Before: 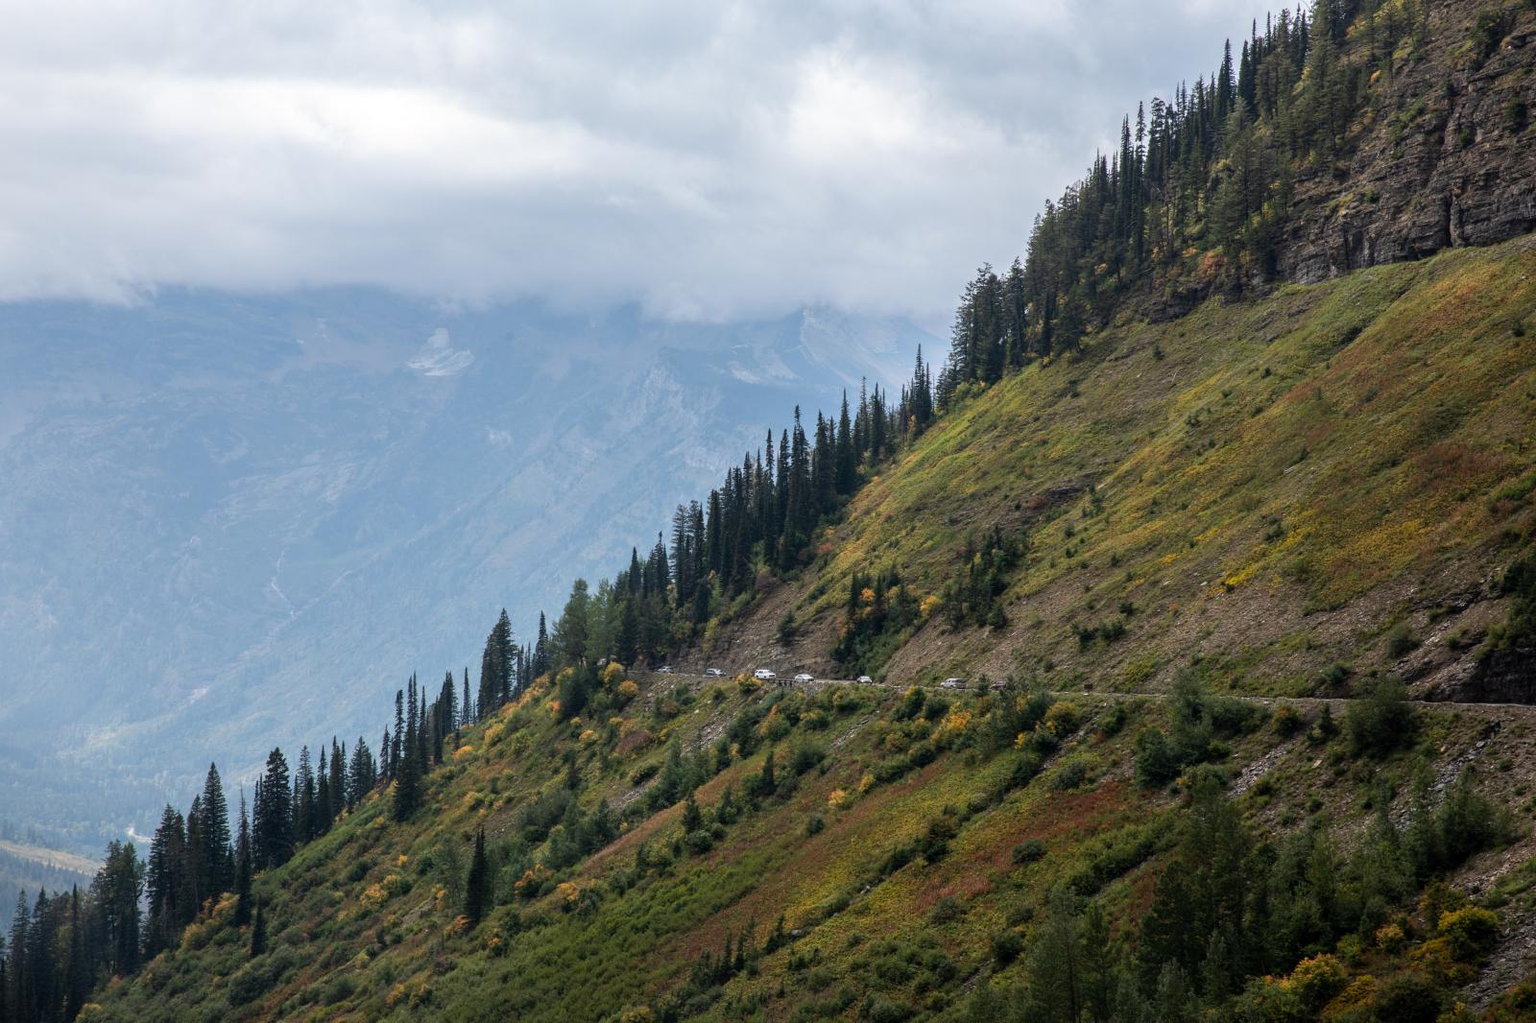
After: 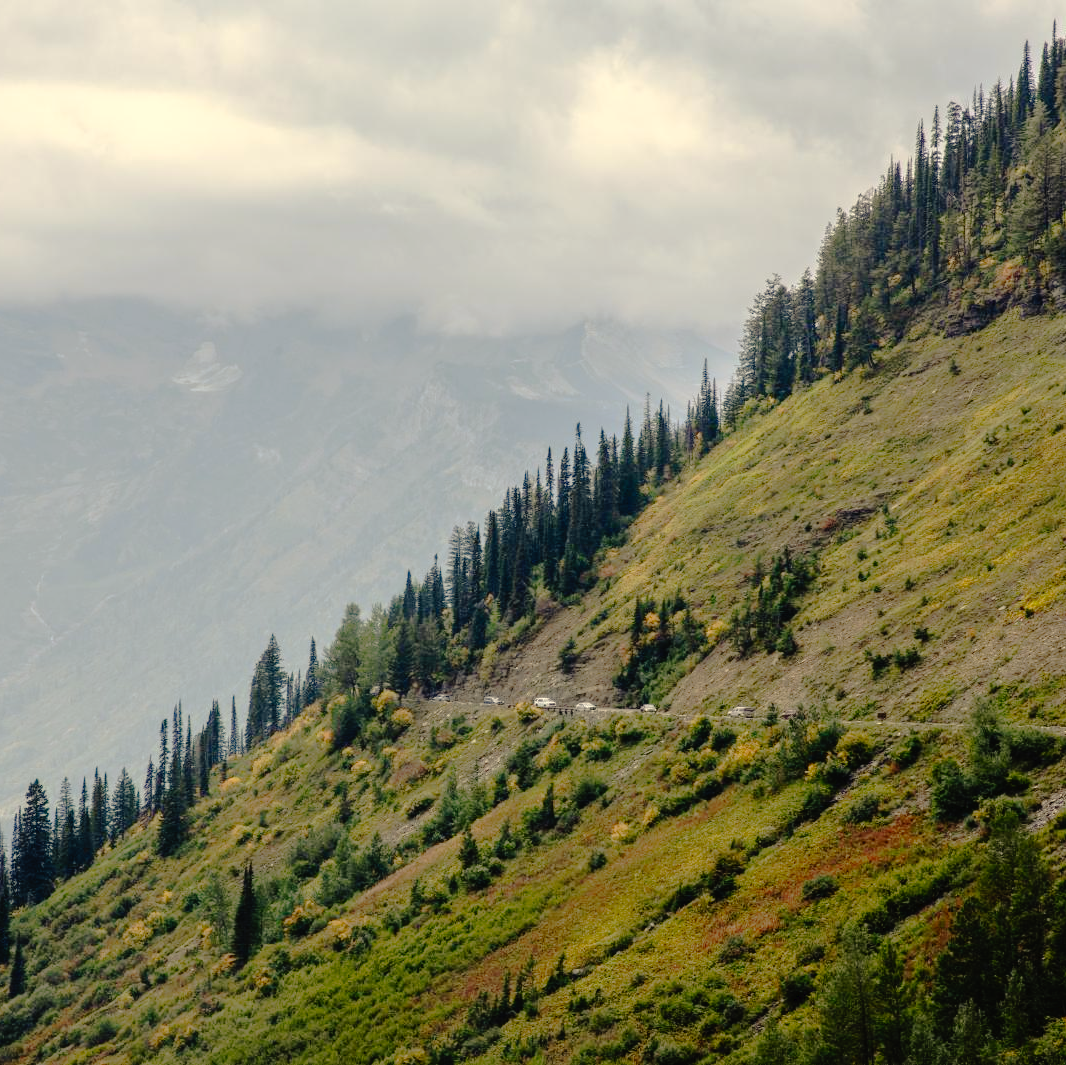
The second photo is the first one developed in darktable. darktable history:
crop and rotate: left 15.754%, right 17.579%
color correction: highlights a* 1.39, highlights b* 17.83
tone curve: curves: ch0 [(0, 0) (0.003, 0.019) (0.011, 0.019) (0.025, 0.023) (0.044, 0.032) (0.069, 0.046) (0.1, 0.073) (0.136, 0.129) (0.177, 0.207) (0.224, 0.295) (0.277, 0.394) (0.335, 0.48) (0.399, 0.524) (0.468, 0.575) (0.543, 0.628) (0.623, 0.684) (0.709, 0.739) (0.801, 0.808) (0.898, 0.9) (1, 1)], preserve colors none
